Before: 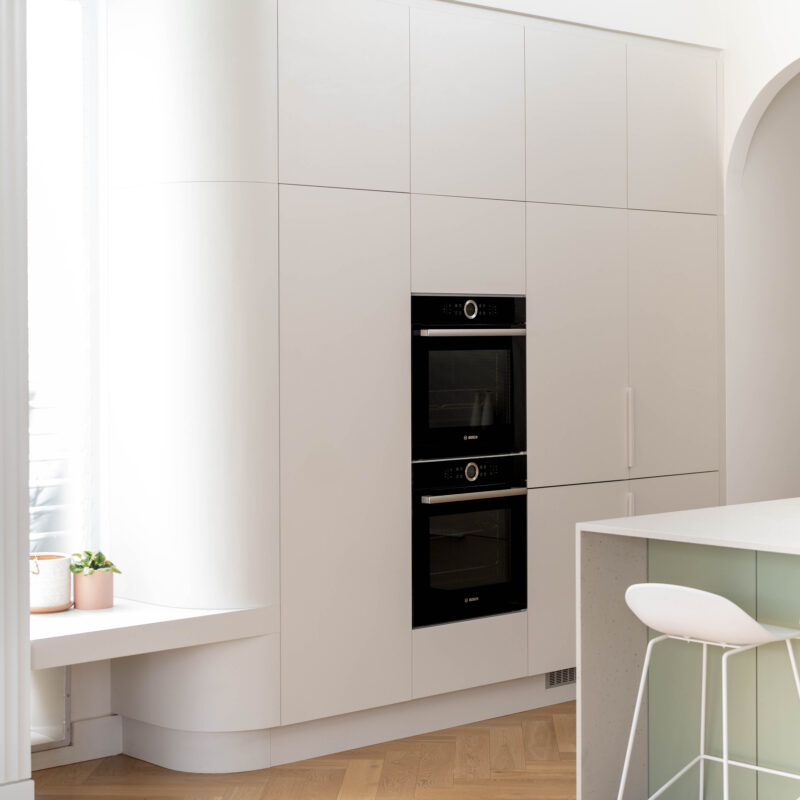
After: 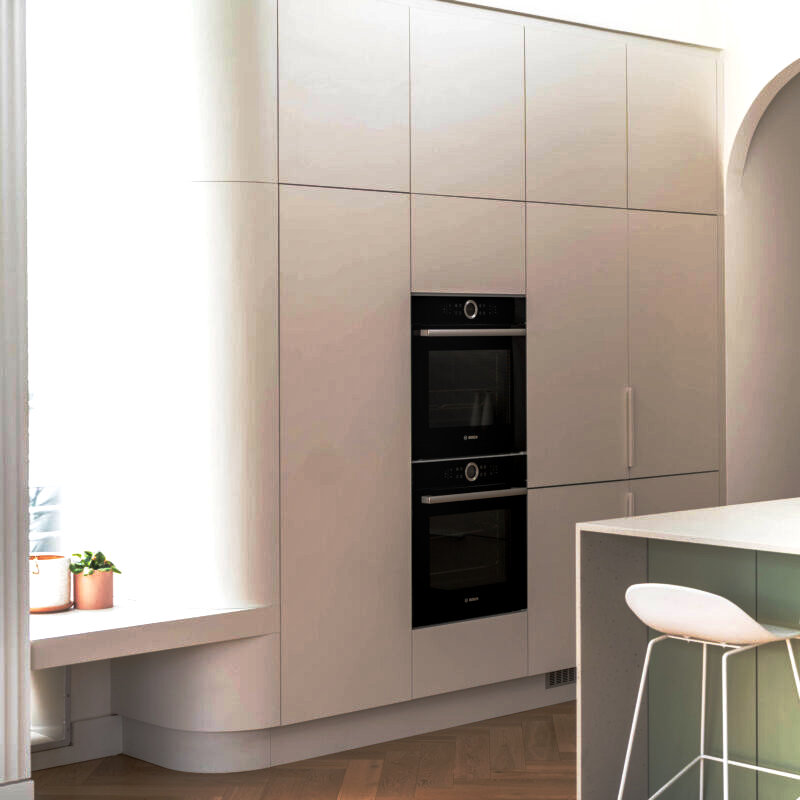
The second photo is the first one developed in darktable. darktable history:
local contrast: on, module defaults
base curve: curves: ch0 [(0, 0) (0.564, 0.291) (0.802, 0.731) (1, 1)], preserve colors none
exposure: exposure 0.203 EV, compensate highlight preservation false
